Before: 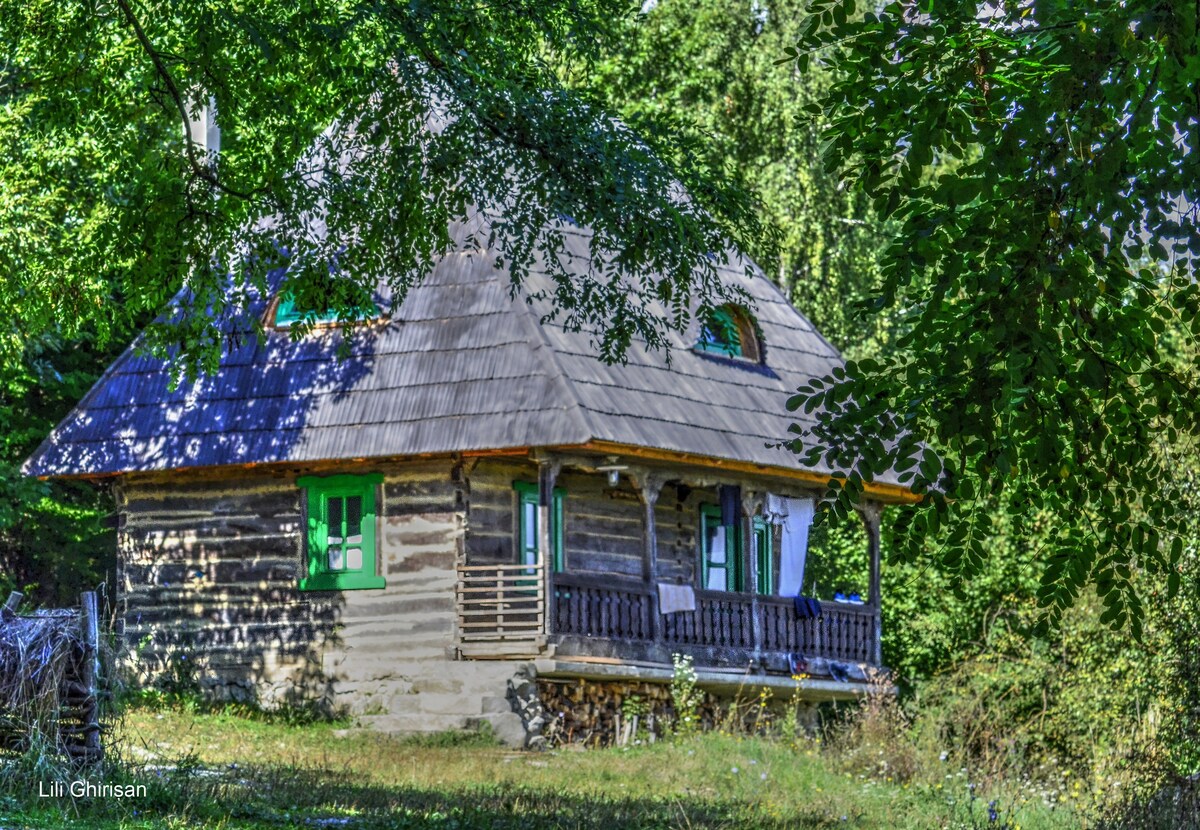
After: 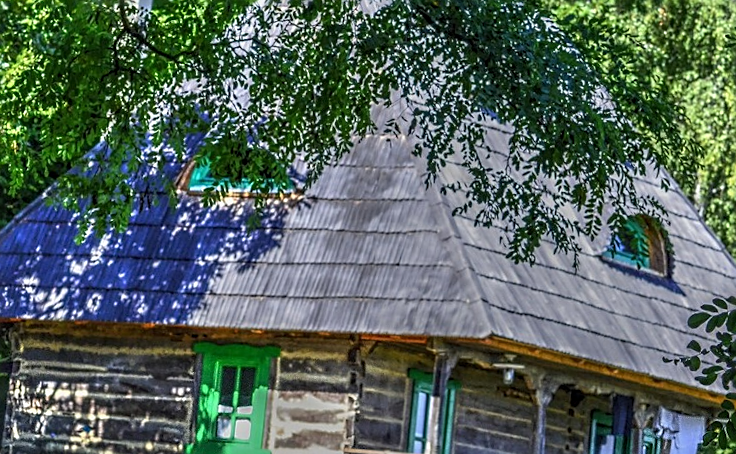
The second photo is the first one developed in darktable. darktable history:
sharpen: on, module defaults
crop and rotate: angle -5.98°, left 2.183%, top 6.982%, right 27.583%, bottom 30.283%
tone equalizer: smoothing diameter 2.16%, edges refinement/feathering 20.21, mask exposure compensation -1.57 EV, filter diffusion 5
